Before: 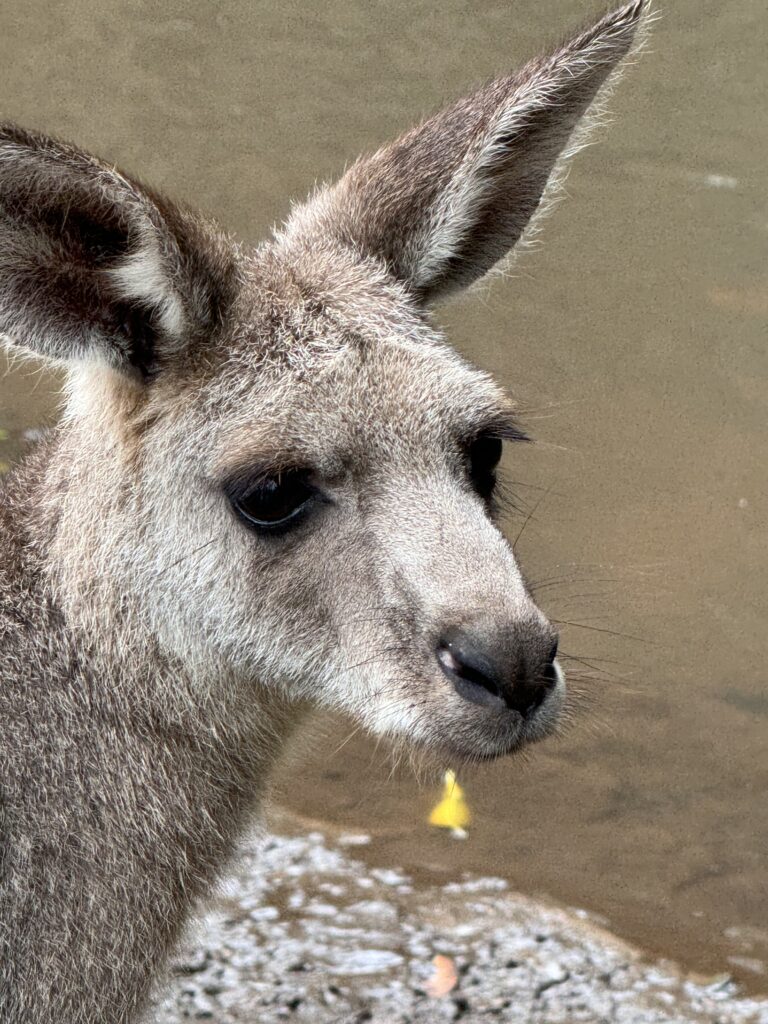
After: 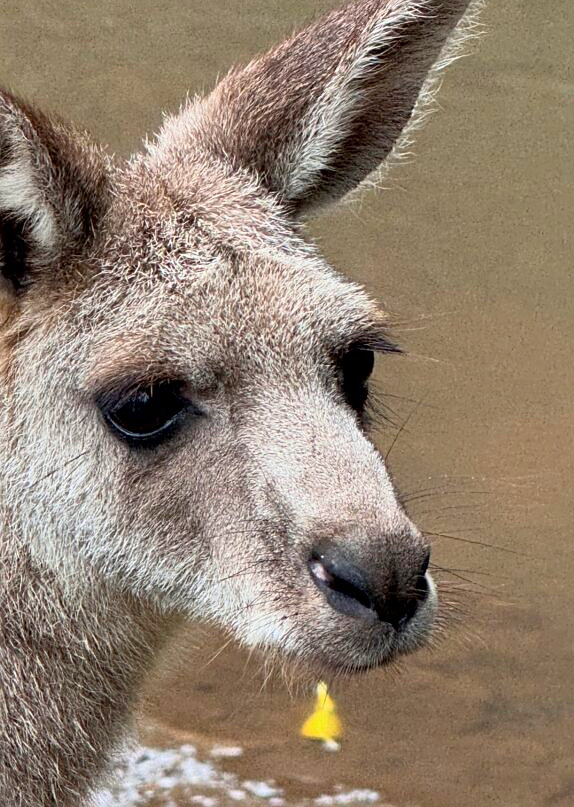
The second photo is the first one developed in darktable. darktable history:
white balance: red 1, blue 1
sharpen: on, module defaults
crop: left 16.768%, top 8.653%, right 8.362%, bottom 12.485%
tone curve: curves: ch0 [(0.013, 0) (0.061, 0.059) (0.239, 0.256) (0.502, 0.501) (0.683, 0.676) (0.761, 0.773) (0.858, 0.858) (0.987, 0.945)]; ch1 [(0, 0) (0.172, 0.123) (0.304, 0.267) (0.414, 0.395) (0.472, 0.473) (0.502, 0.502) (0.521, 0.528) (0.583, 0.595) (0.654, 0.673) (0.728, 0.761) (1, 1)]; ch2 [(0, 0) (0.411, 0.424) (0.485, 0.476) (0.502, 0.501) (0.553, 0.557) (0.57, 0.576) (1, 1)], color space Lab, independent channels, preserve colors none
